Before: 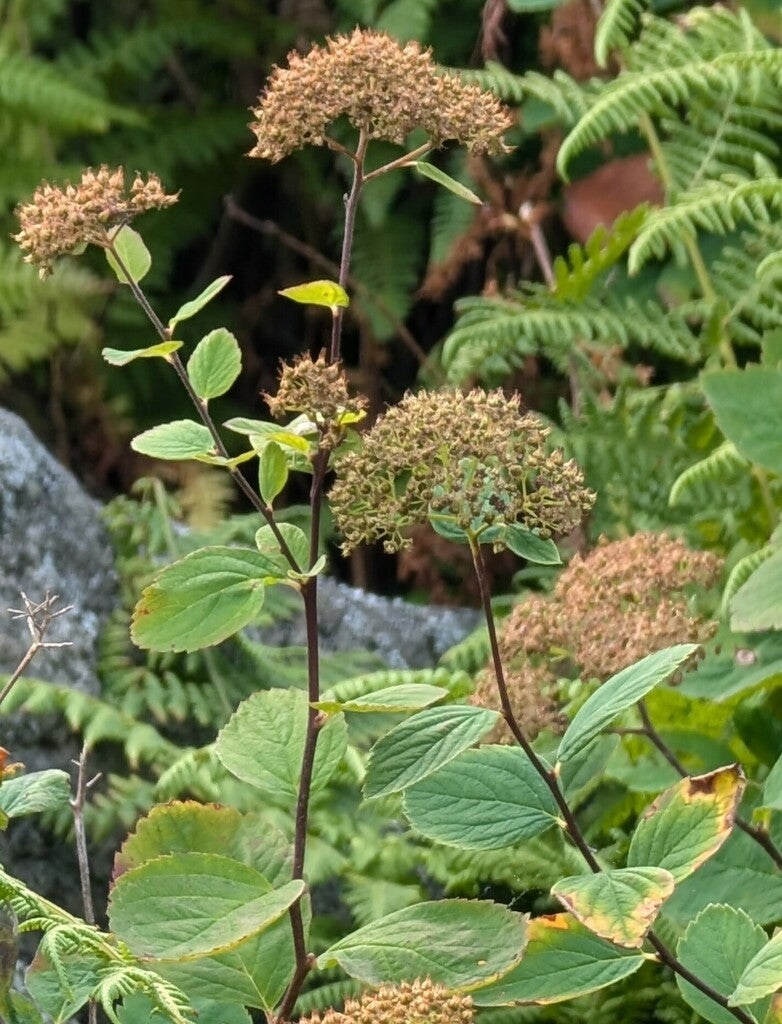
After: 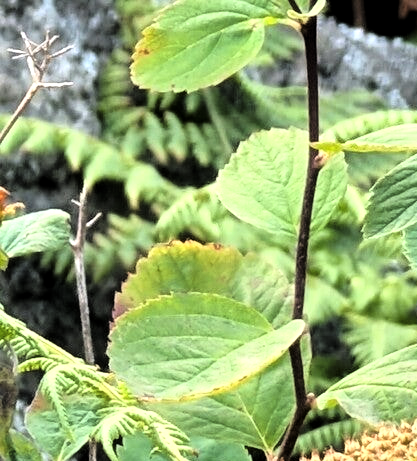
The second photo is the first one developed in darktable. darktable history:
base curve: curves: ch0 [(0, 0) (0.032, 0.037) (0.105, 0.228) (0.435, 0.76) (0.856, 0.983) (1, 1)]
levels: levels [0.101, 0.578, 0.953]
crop and rotate: top 54.778%, right 46.61%, bottom 0.159%
